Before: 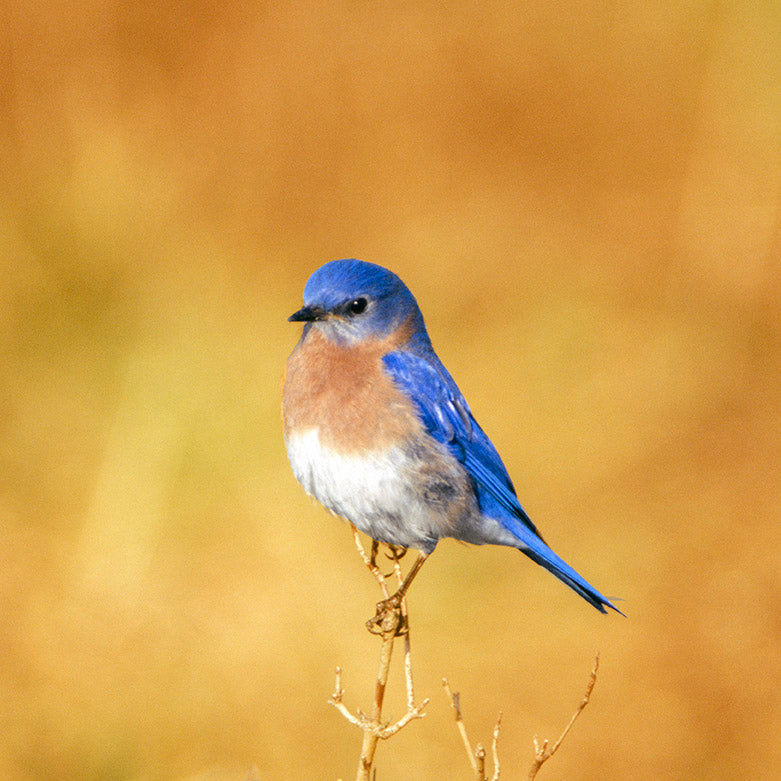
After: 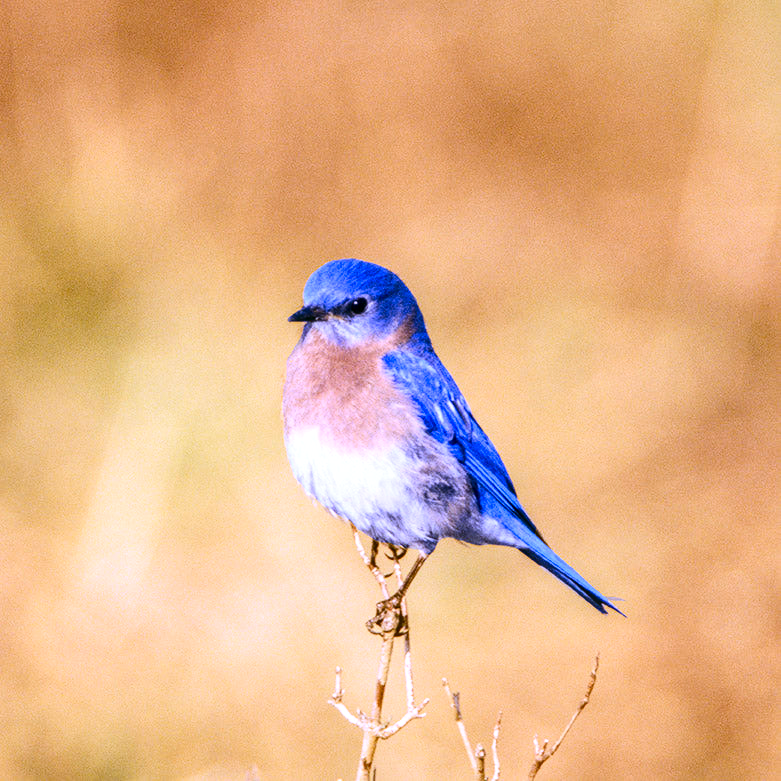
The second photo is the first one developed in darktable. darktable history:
contrast brightness saturation: contrast 0.28
white balance: red 0.98, blue 1.61
local contrast: on, module defaults
